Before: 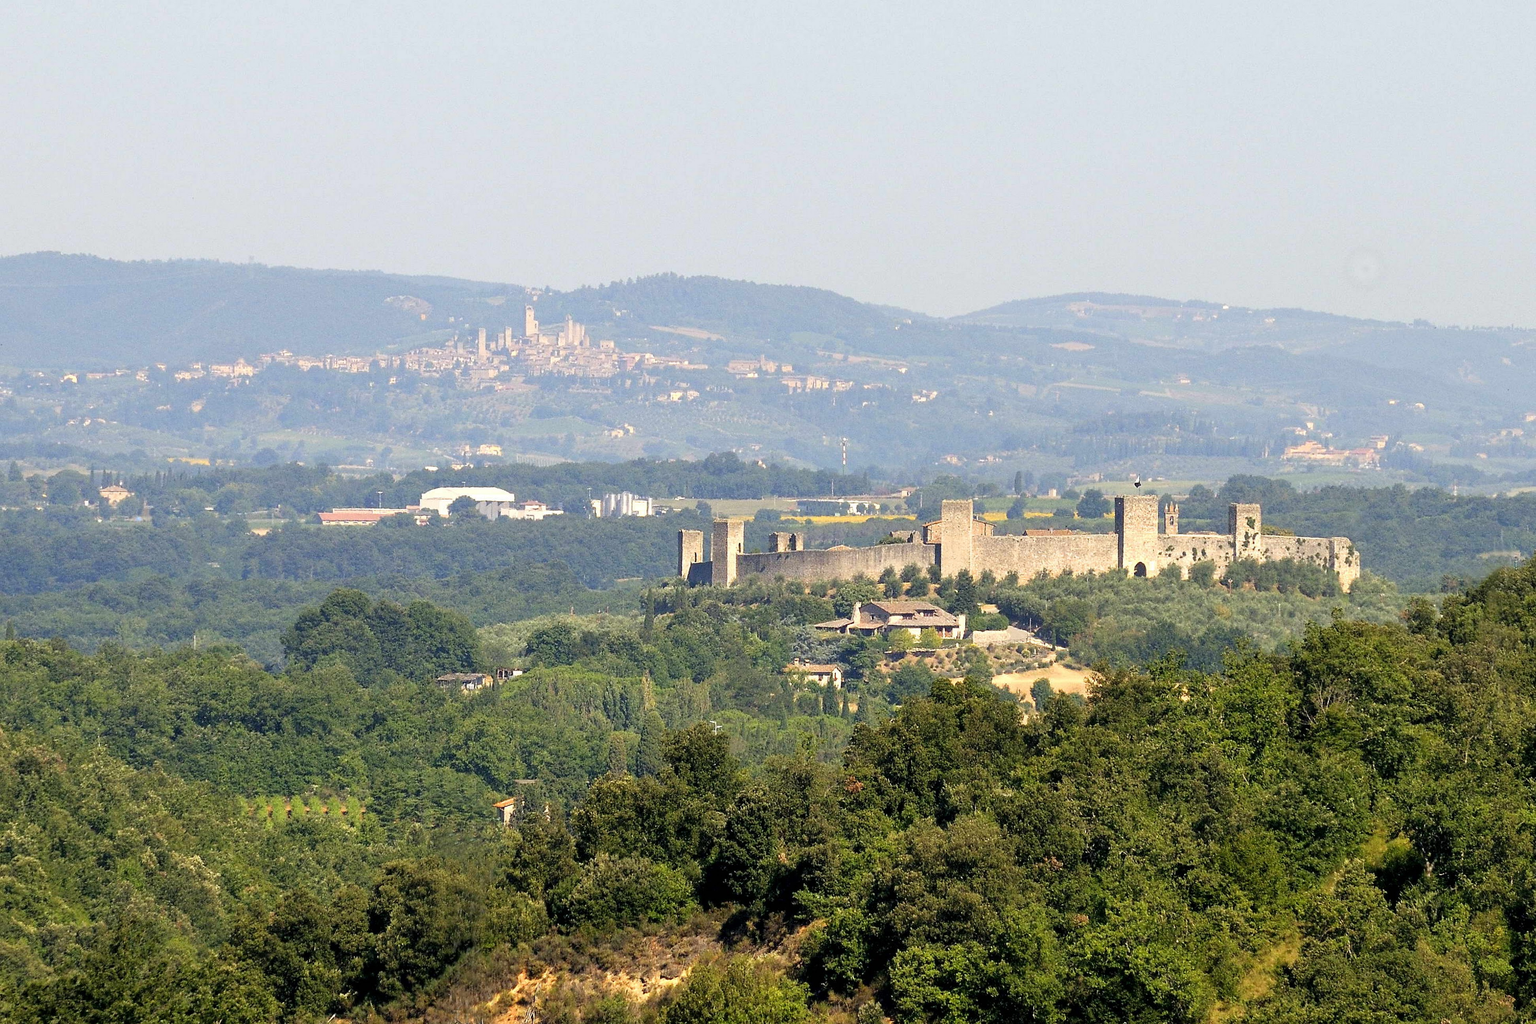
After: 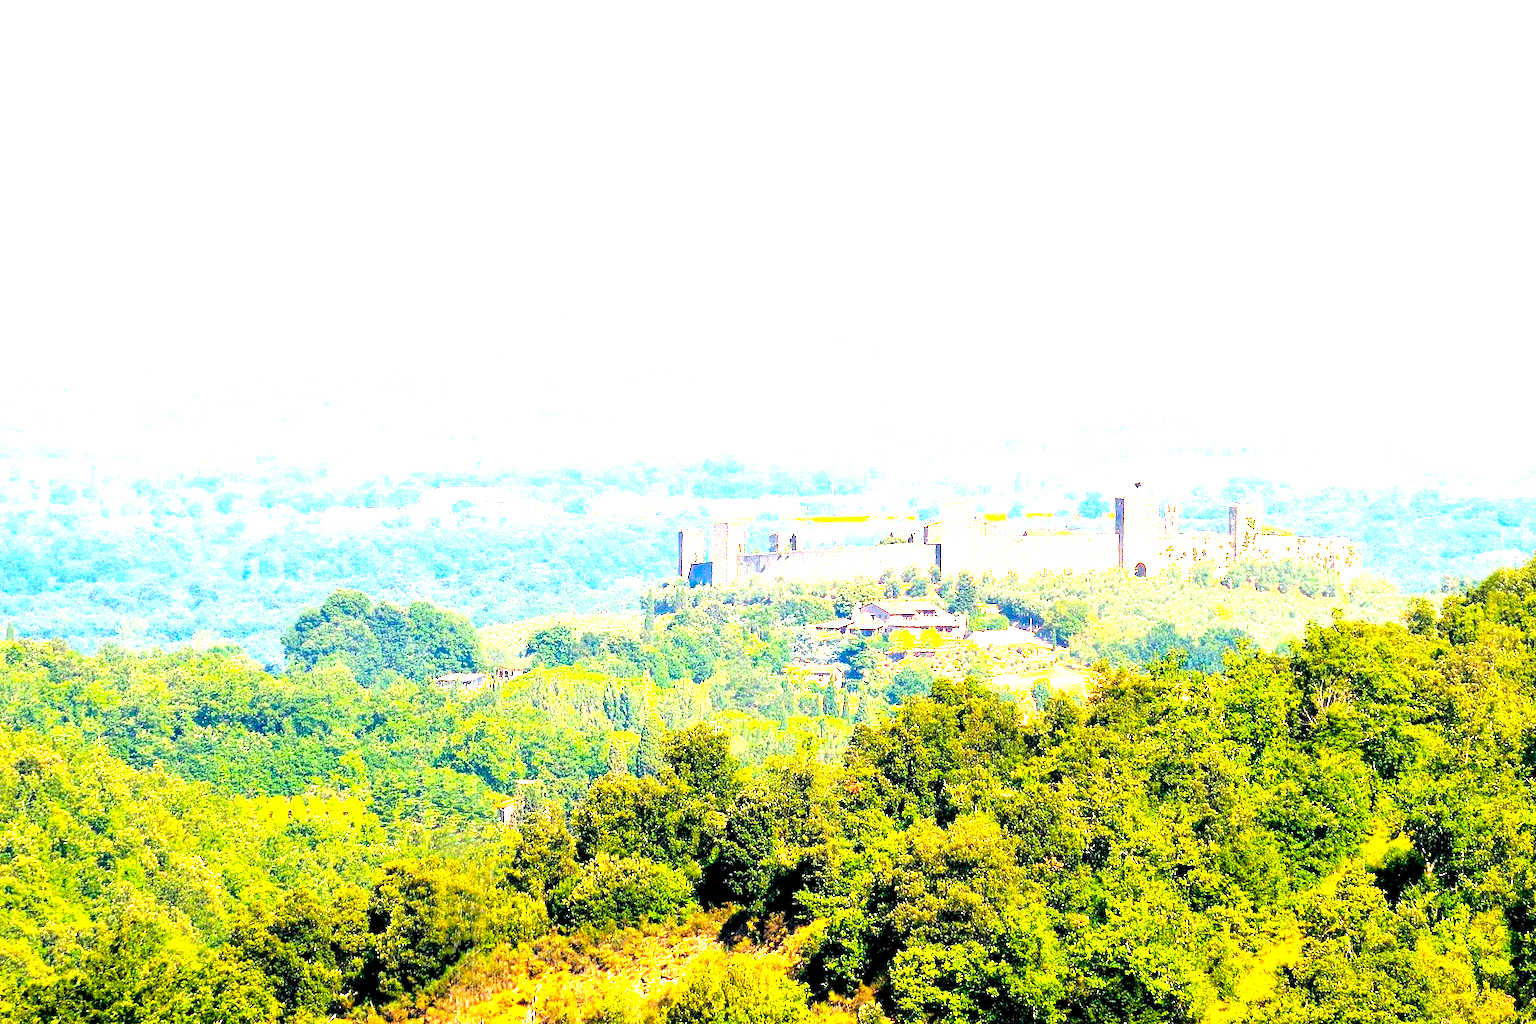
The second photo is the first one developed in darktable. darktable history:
color balance rgb: linear chroma grading › global chroma 14.882%, perceptual saturation grading › global saturation 31.226%
exposure: black level correction 0.001, exposure 2.528 EV, compensate highlight preservation false
